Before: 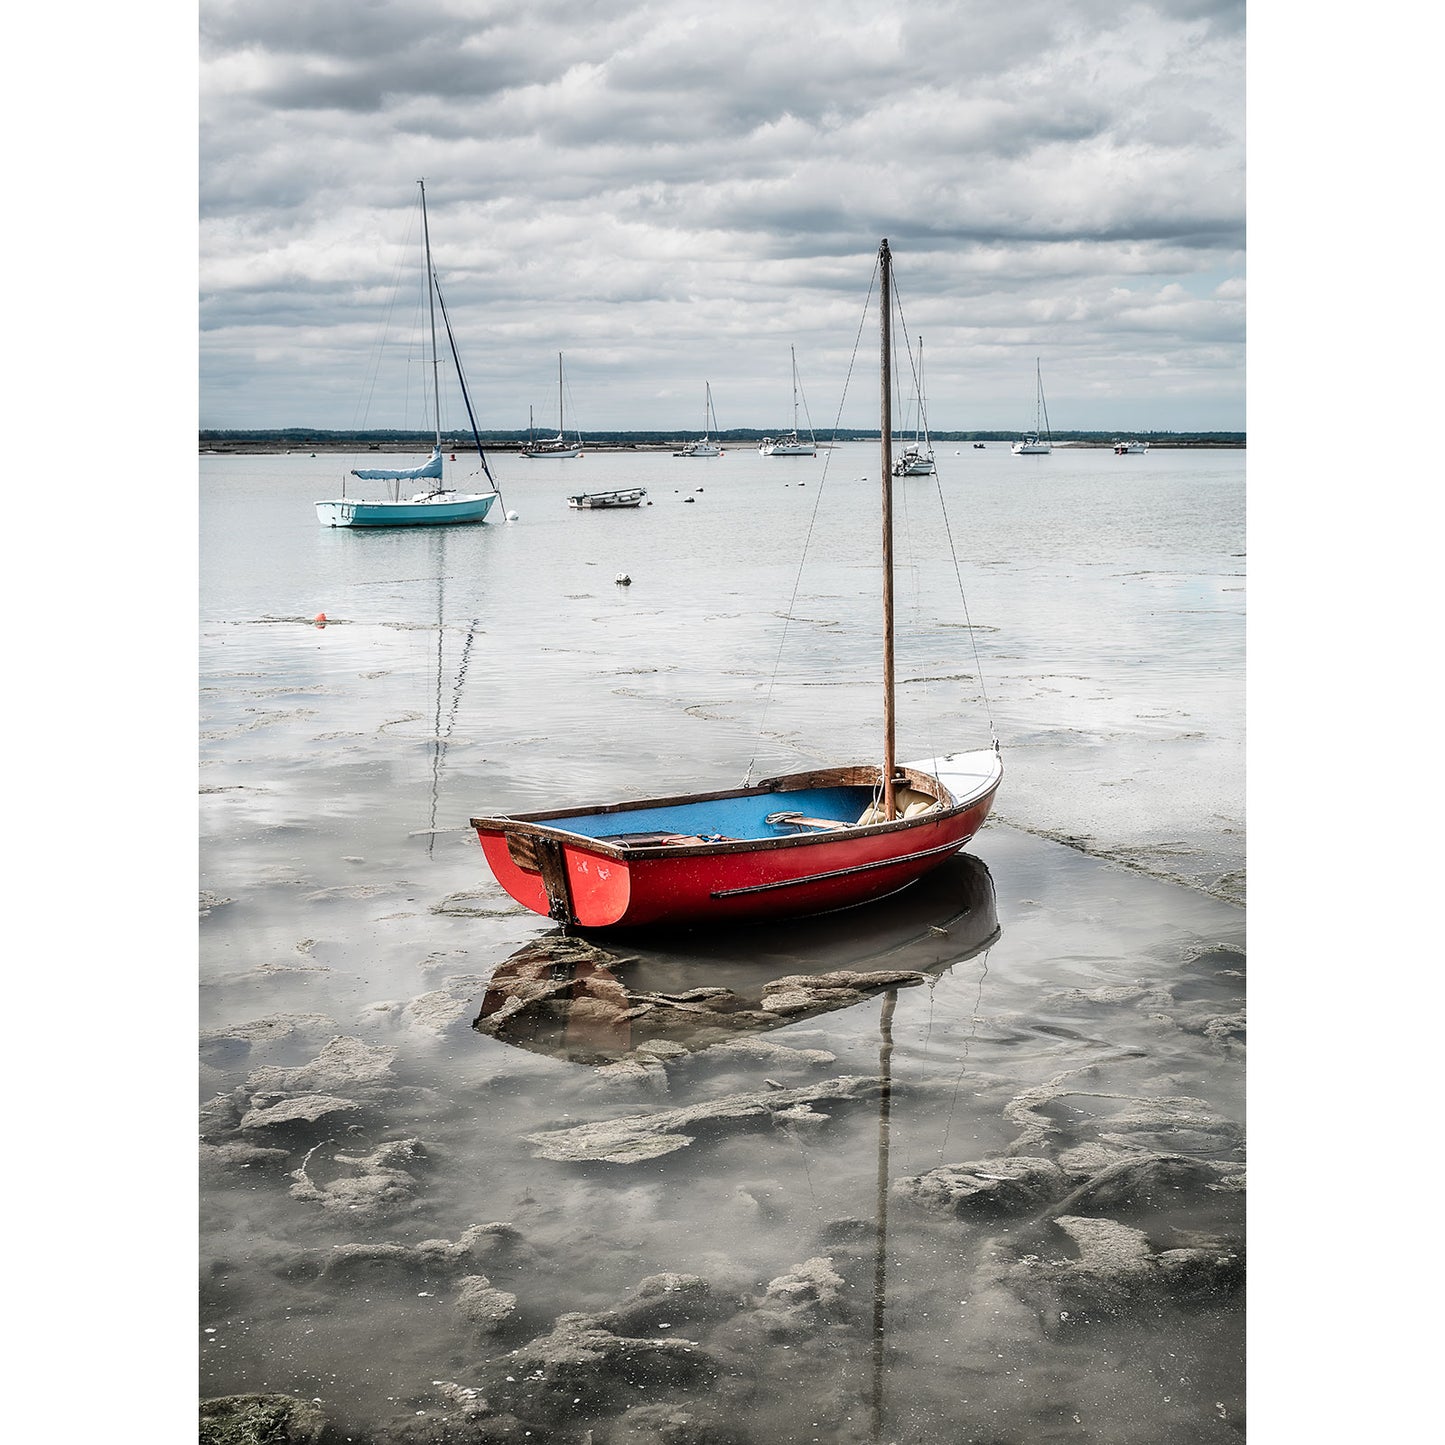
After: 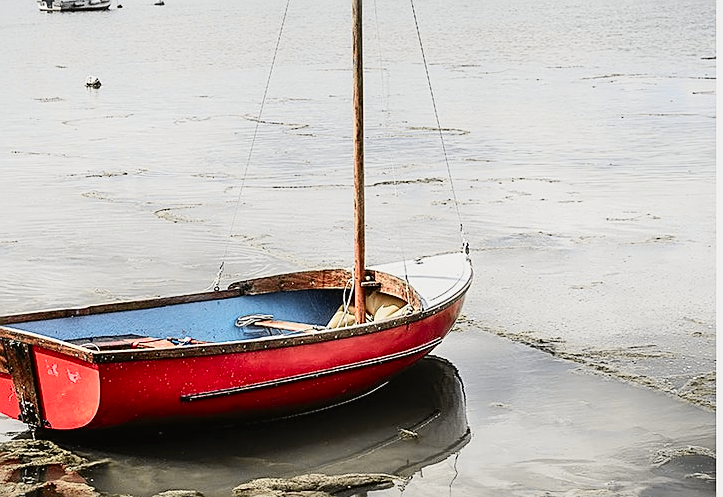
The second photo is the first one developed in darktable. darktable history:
tone curve: curves: ch0 [(0, 0.017) (0.239, 0.277) (0.508, 0.593) (0.826, 0.855) (1, 0.945)]; ch1 [(0, 0) (0.401, 0.42) (0.442, 0.47) (0.492, 0.498) (0.511, 0.504) (0.555, 0.586) (0.681, 0.739) (1, 1)]; ch2 [(0, 0) (0.411, 0.433) (0.5, 0.504) (0.545, 0.574) (1, 1)], color space Lab, independent channels, preserve colors none
crop: left 36.74%, top 34.42%, right 13.217%, bottom 31.172%
sharpen: on, module defaults
